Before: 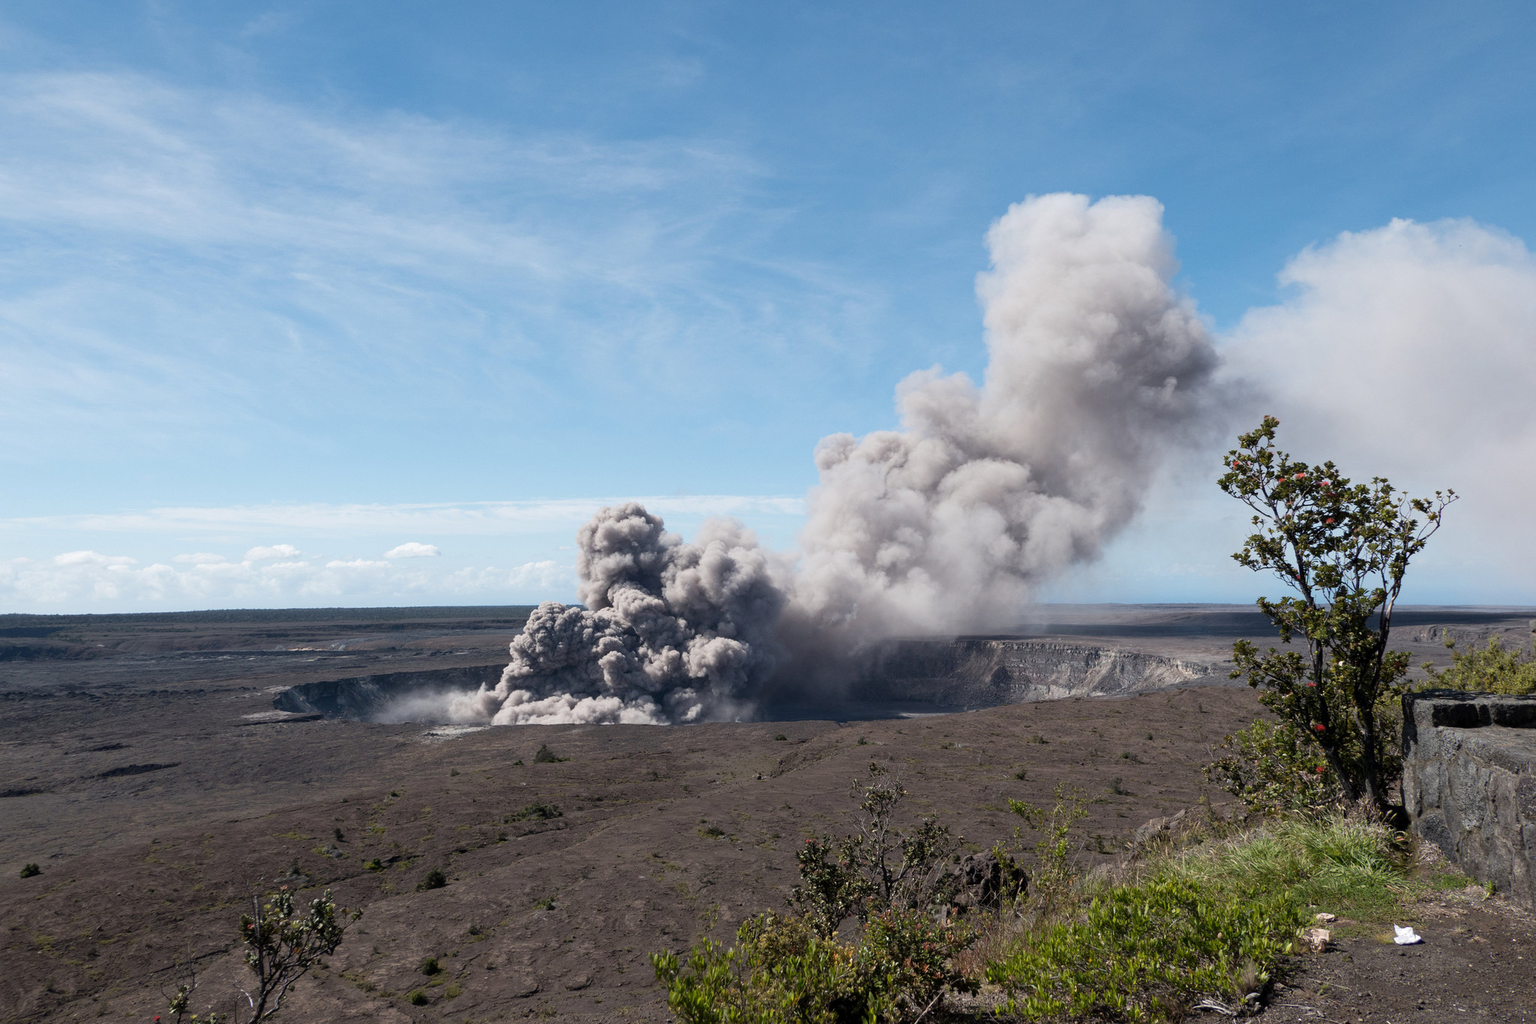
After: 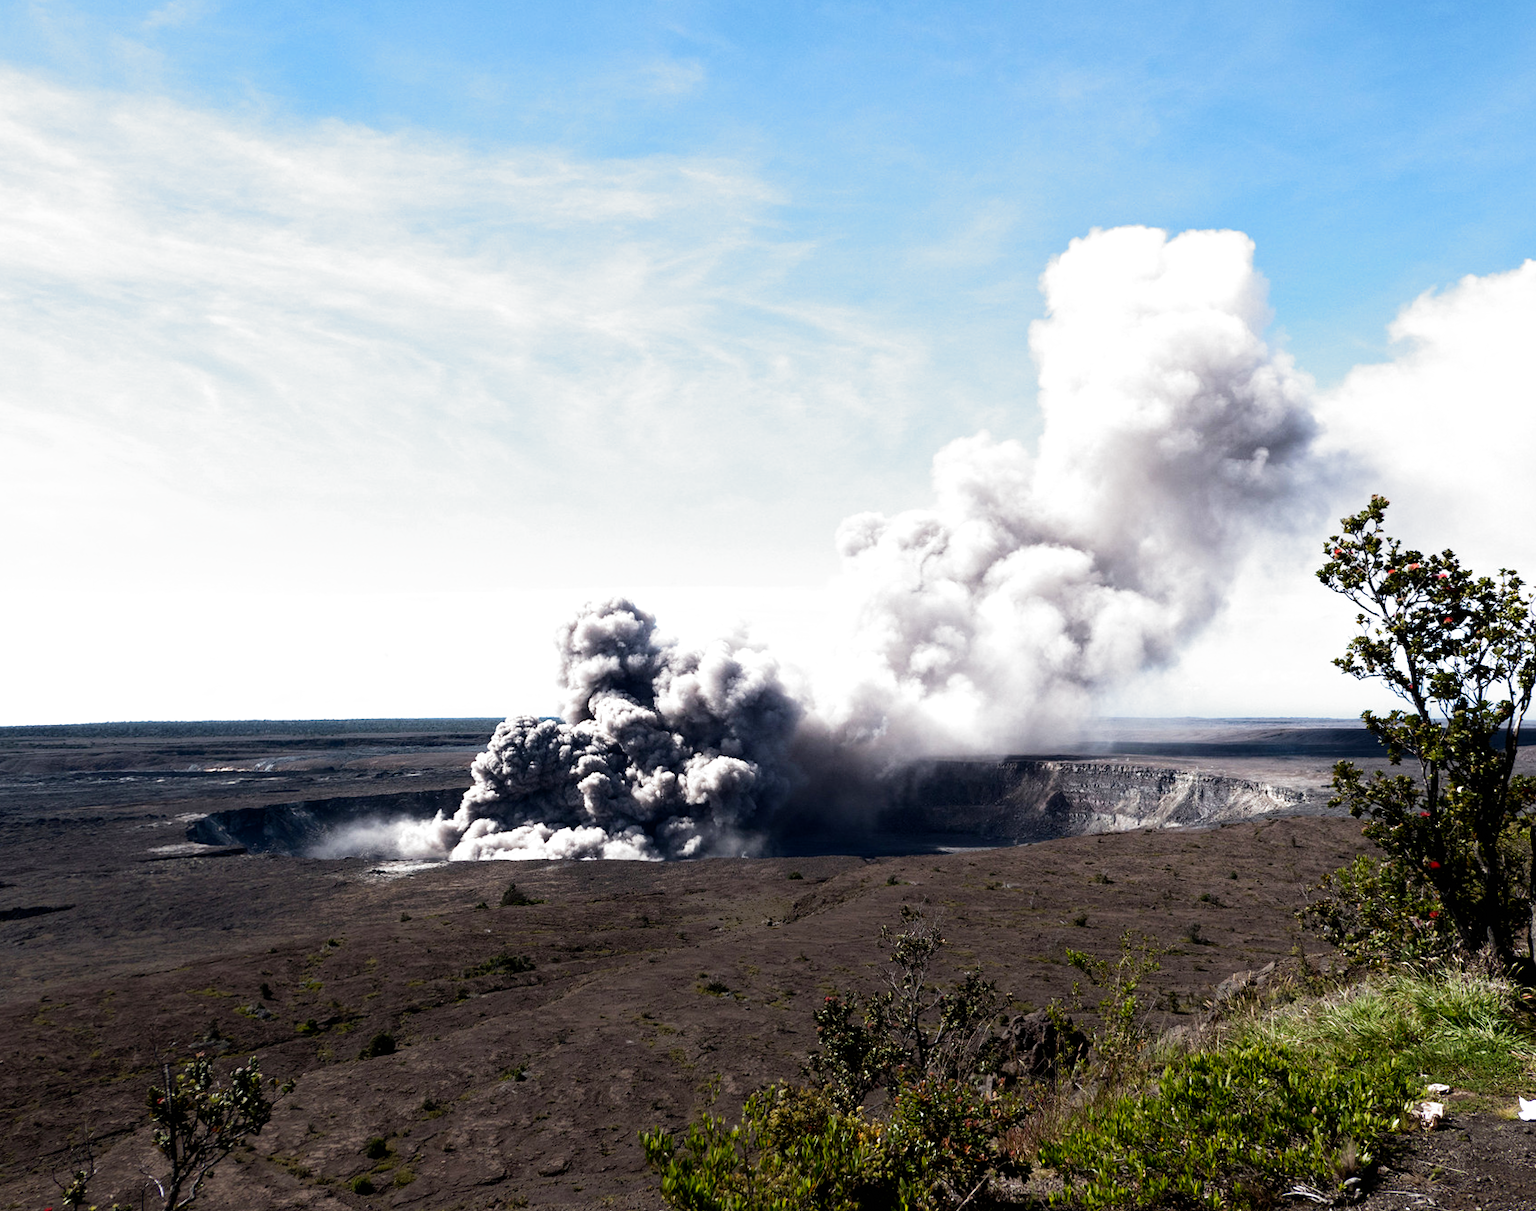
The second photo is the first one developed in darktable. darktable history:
filmic rgb: black relative exposure -8.2 EV, white relative exposure 2.2 EV, threshold 3 EV, hardness 7.11, latitude 75%, contrast 1.325, highlights saturation mix -2%, shadows ↔ highlights balance 30%, preserve chrominance no, color science v5 (2021), contrast in shadows safe, contrast in highlights safe, enable highlight reconstruction true
rotate and perspective: rotation 0.174°, lens shift (vertical) 0.013, lens shift (horizontal) 0.019, shear 0.001, automatic cropping original format, crop left 0.007, crop right 0.991, crop top 0.016, crop bottom 0.997
crop: left 7.598%, right 7.873%
tone equalizer: -8 EV 0.001 EV, -7 EV -0.002 EV, -6 EV 0.002 EV, -5 EV -0.03 EV, -4 EV -0.116 EV, -3 EV -0.169 EV, -2 EV 0.24 EV, -1 EV 0.702 EV, +0 EV 0.493 EV
